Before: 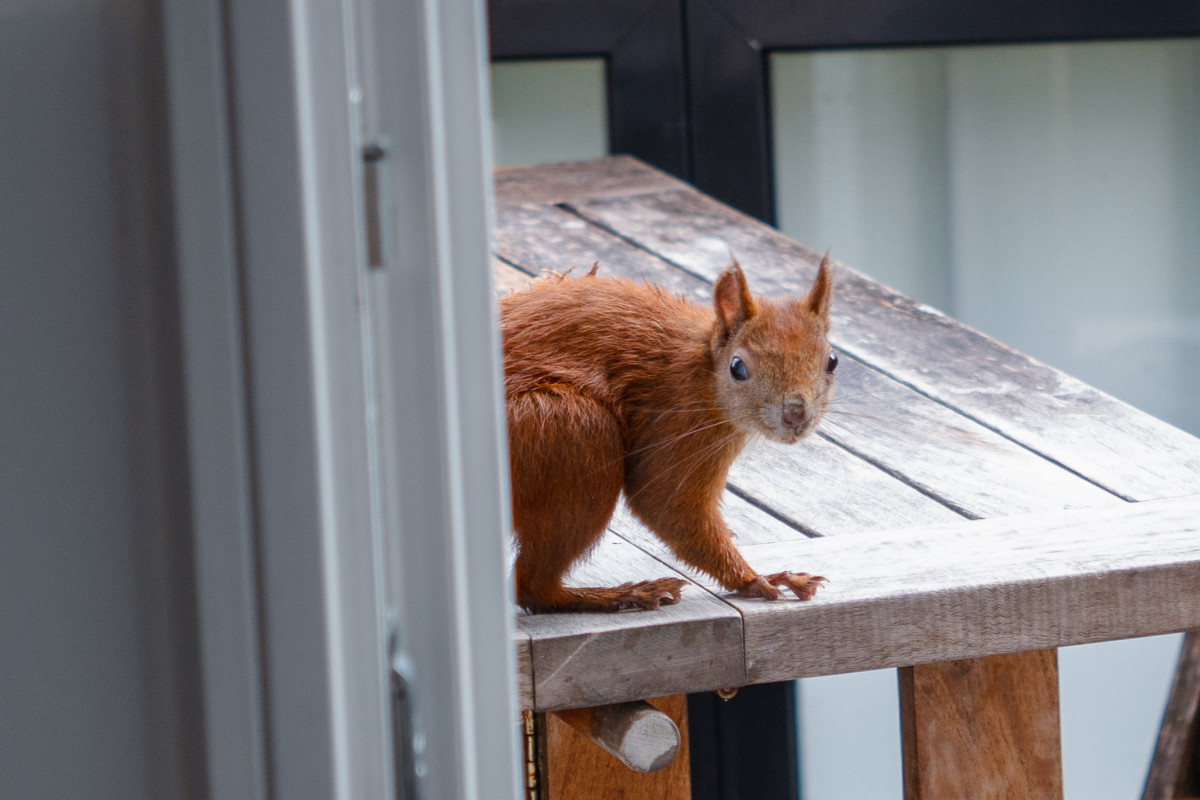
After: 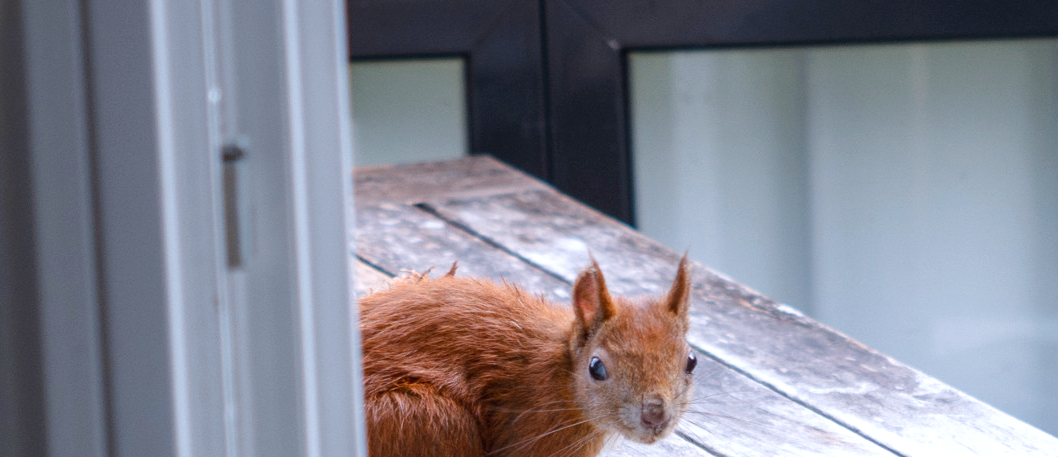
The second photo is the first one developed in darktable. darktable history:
crop and rotate: left 11.812%, bottom 42.776%
color calibration: illuminant as shot in camera, x 0.358, y 0.373, temperature 4628.91 K
exposure: exposure 0.2 EV, compensate highlight preservation false
